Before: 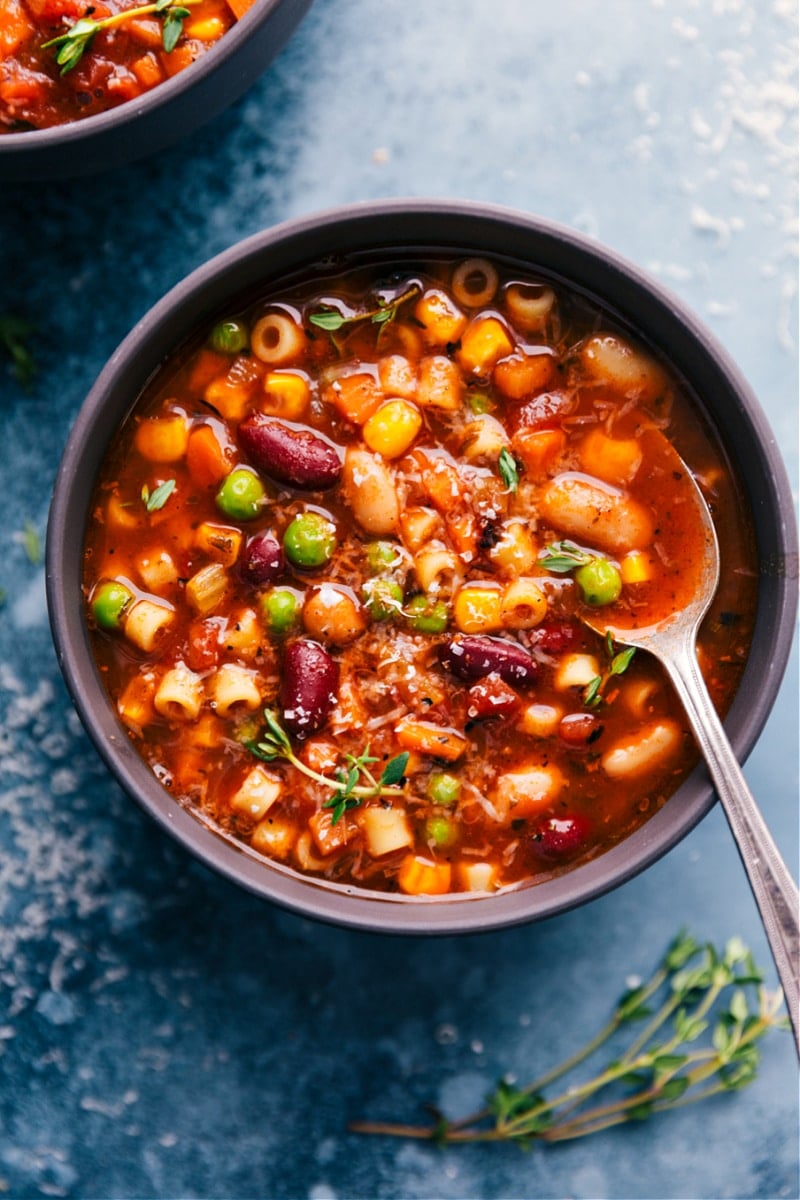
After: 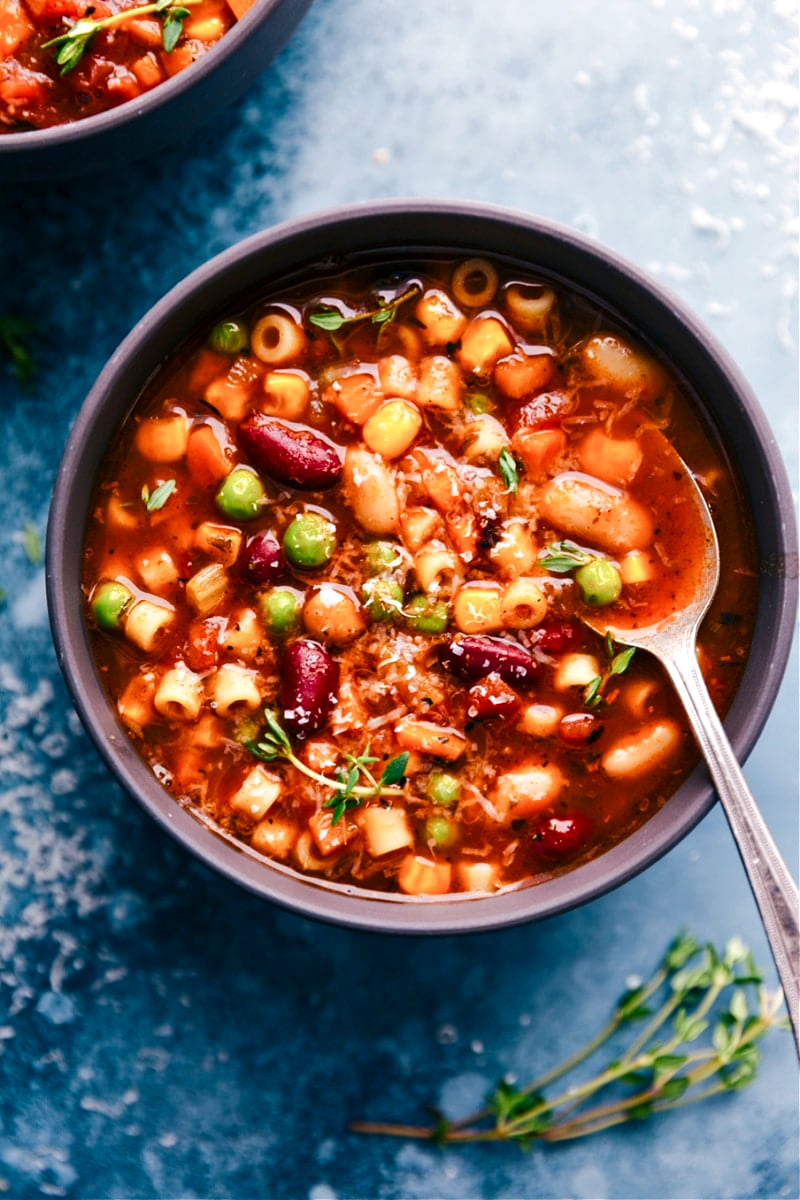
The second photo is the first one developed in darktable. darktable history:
color balance rgb: perceptual saturation grading › global saturation 20%, perceptual saturation grading › highlights -49.93%, perceptual saturation grading › shadows 25.602%, perceptual brilliance grading › highlights 6.434%, perceptual brilliance grading › mid-tones 16.869%, perceptual brilliance grading › shadows -5.4%, global vibrance 14.71%
